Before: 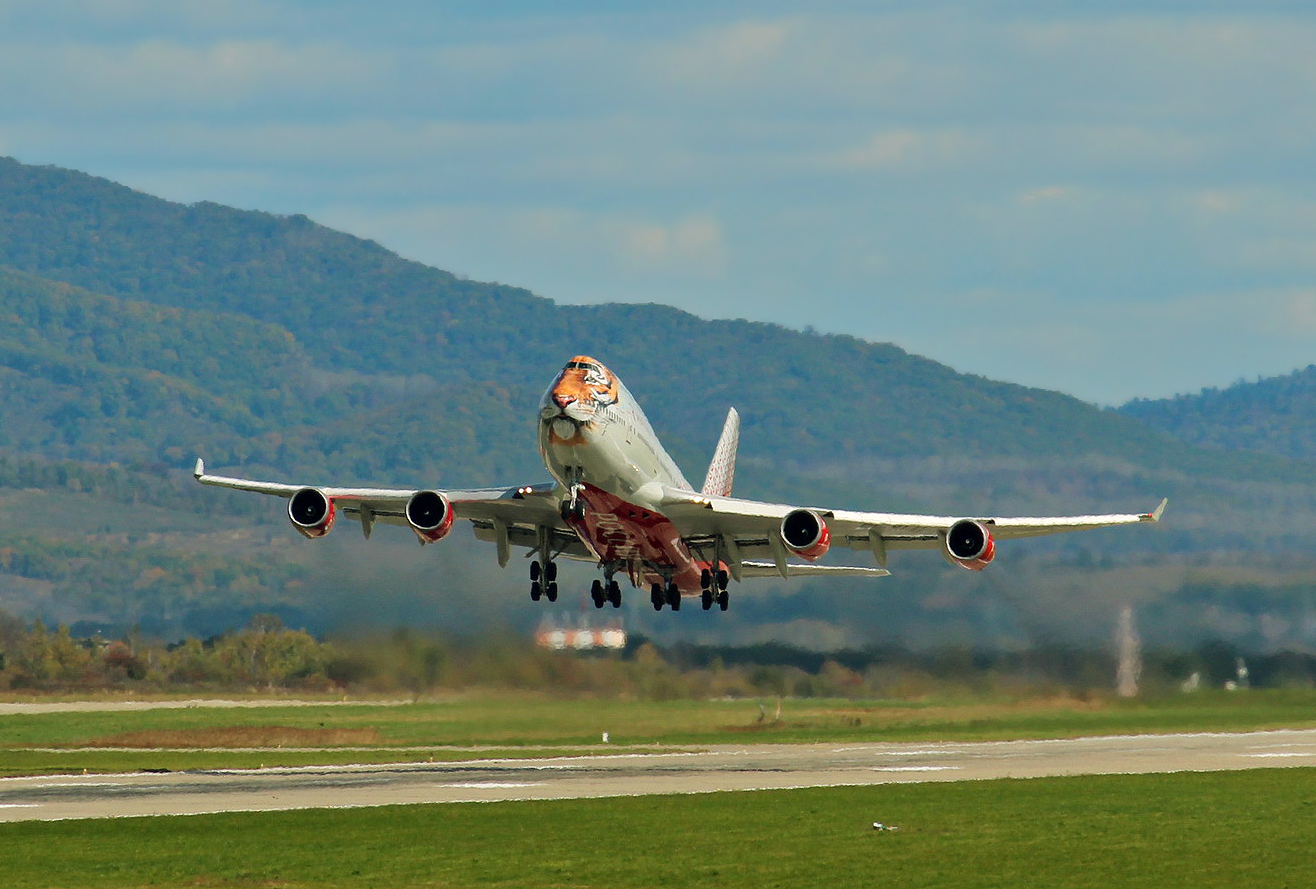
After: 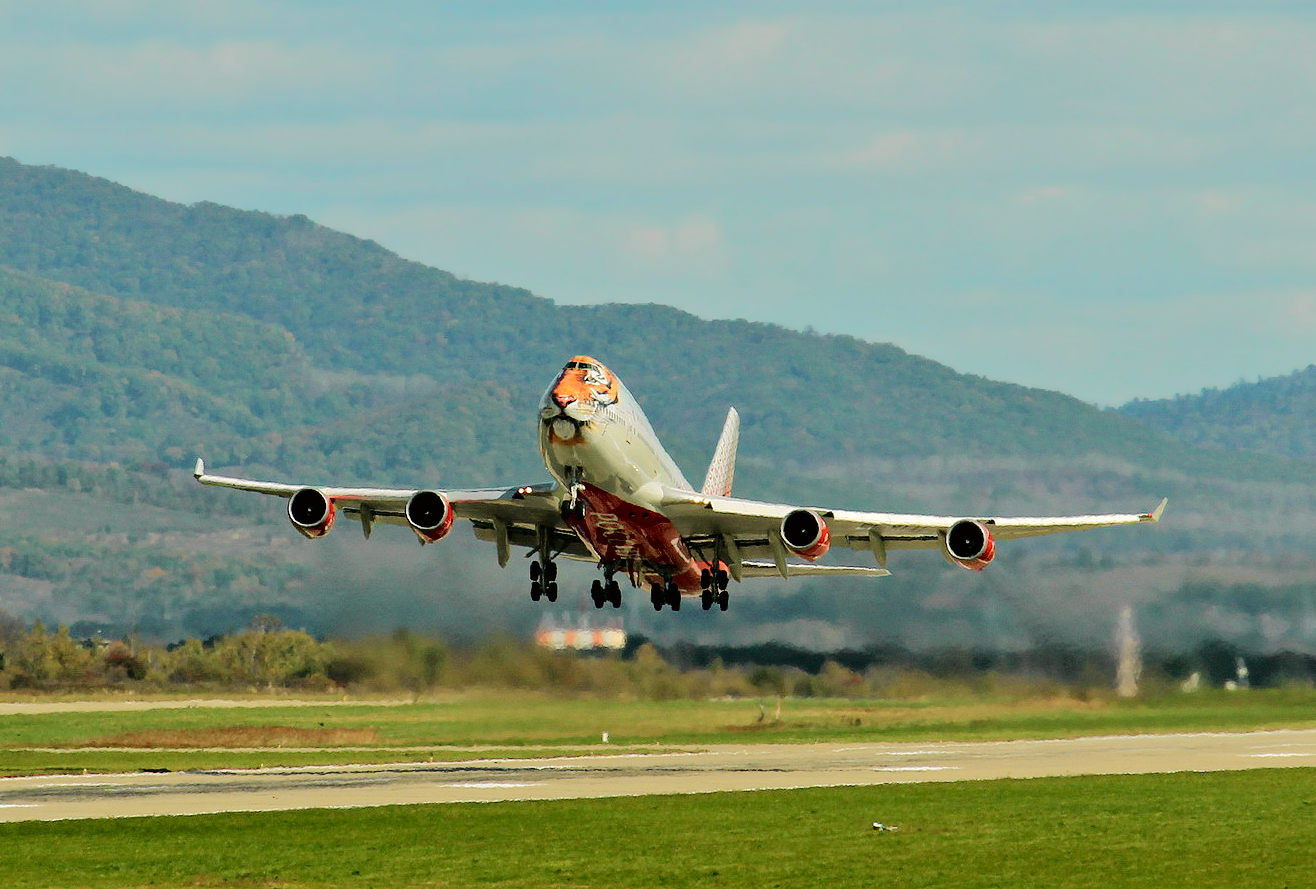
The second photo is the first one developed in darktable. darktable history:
fill light: exposure -2 EV, width 8.6
tone curve: curves: ch0 [(0, 0.019) (0.066, 0.054) (0.184, 0.184) (0.369, 0.417) (0.501, 0.586) (0.617, 0.71) (0.743, 0.787) (0.997, 0.997)]; ch1 [(0, 0) (0.187, 0.156) (0.388, 0.372) (0.437, 0.428) (0.474, 0.472) (0.499, 0.5) (0.521, 0.514) (0.548, 0.567) (0.6, 0.629) (0.82, 0.831) (1, 1)]; ch2 [(0, 0) (0.234, 0.227) (0.352, 0.372) (0.459, 0.484) (0.5, 0.505) (0.518, 0.516) (0.529, 0.541) (0.56, 0.594) (0.607, 0.644) (0.74, 0.771) (0.858, 0.873) (0.999, 0.994)], color space Lab, independent channels, preserve colors none
